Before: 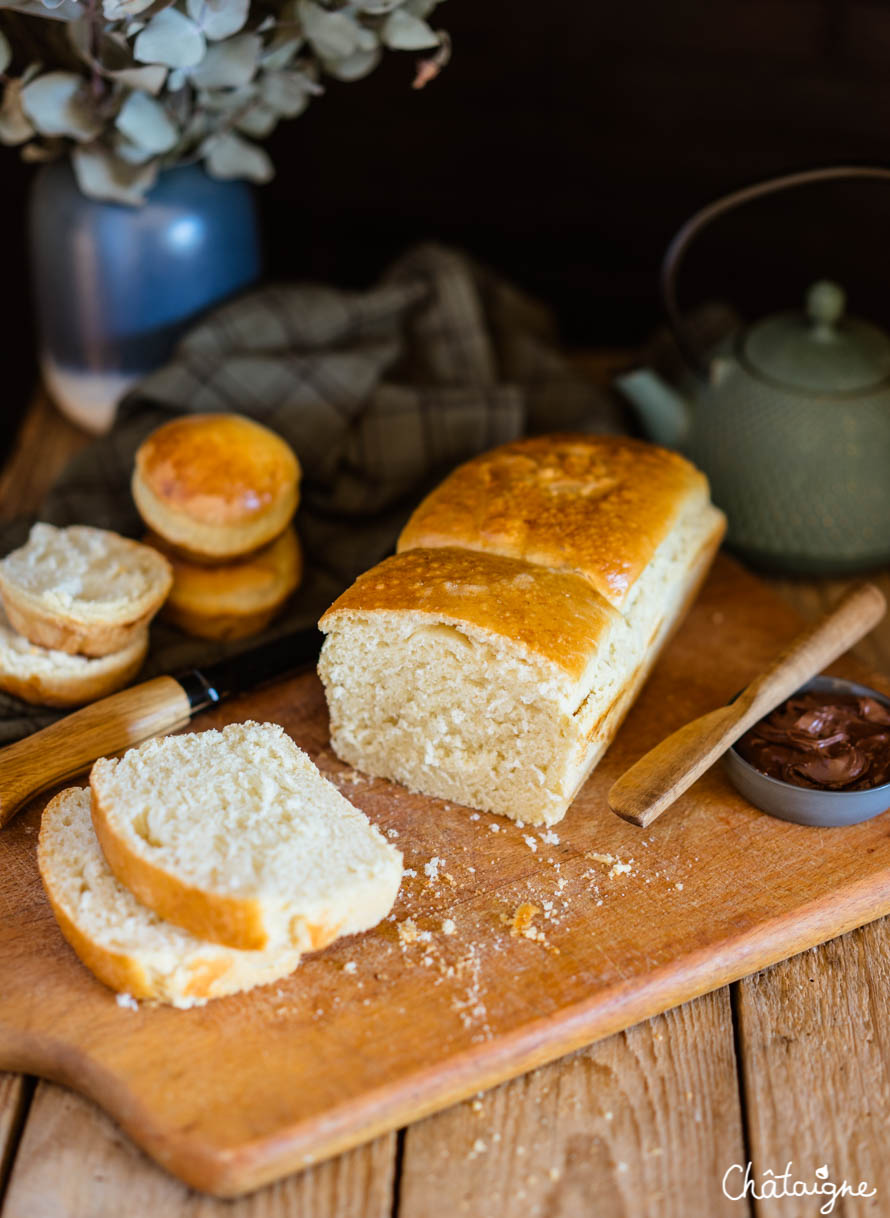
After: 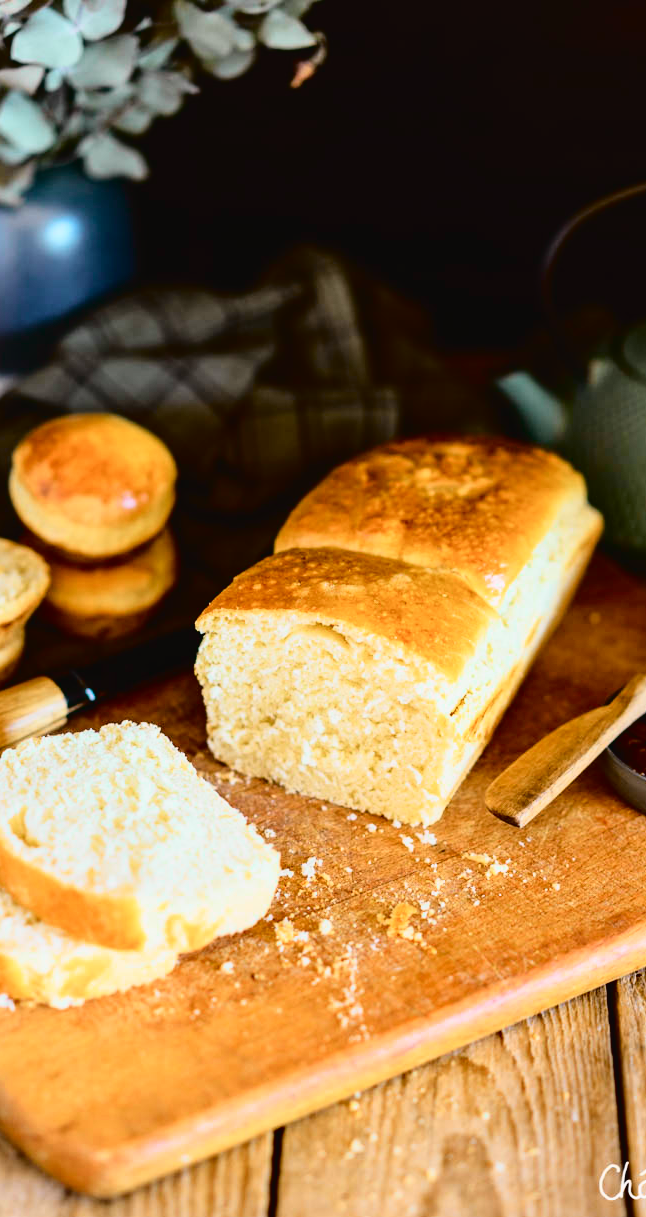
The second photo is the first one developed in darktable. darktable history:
crop: left 13.876%, right 13.493%
tone curve: curves: ch0 [(0, 0.022) (0.177, 0.086) (0.392, 0.438) (0.704, 0.844) (0.858, 0.938) (1, 0.981)]; ch1 [(0, 0) (0.402, 0.36) (0.476, 0.456) (0.498, 0.497) (0.518, 0.521) (0.58, 0.598) (0.619, 0.65) (0.692, 0.737) (1, 1)]; ch2 [(0, 0) (0.415, 0.438) (0.483, 0.499) (0.503, 0.503) (0.526, 0.532) (0.563, 0.604) (0.626, 0.697) (0.699, 0.753) (0.997, 0.858)], color space Lab, independent channels, preserve colors none
